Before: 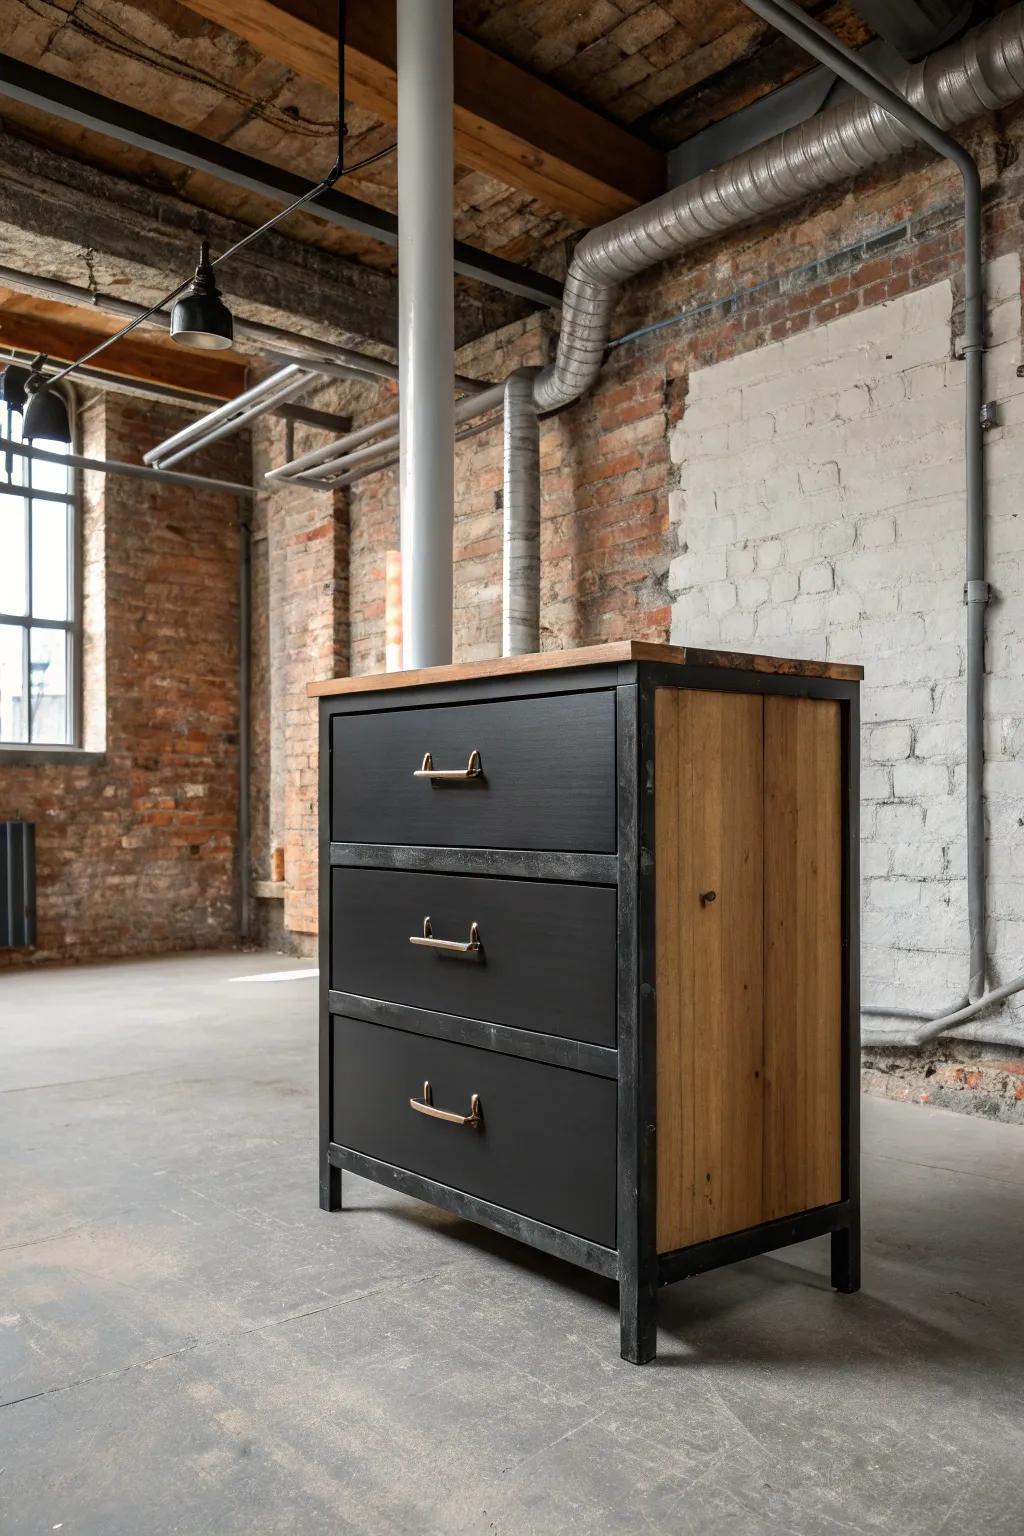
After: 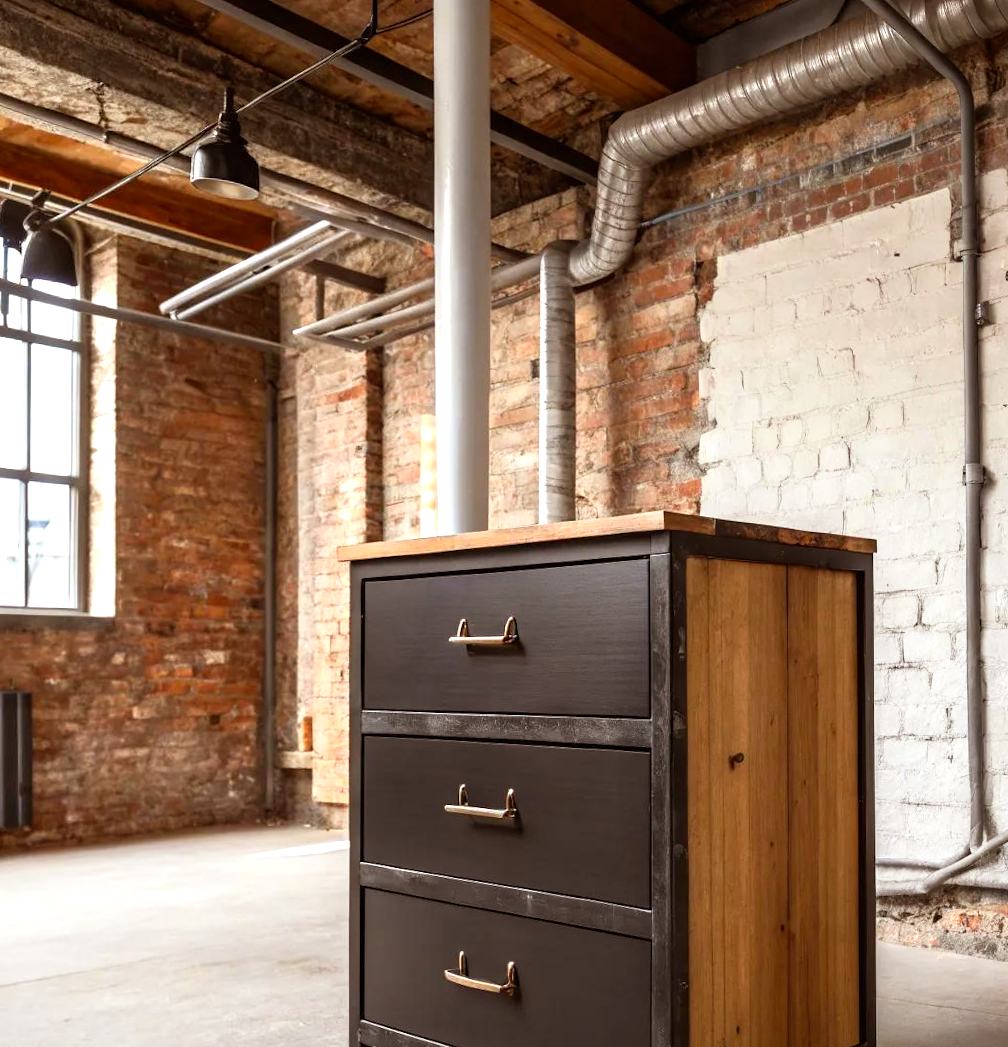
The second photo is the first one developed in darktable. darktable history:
rotate and perspective: rotation -0.013°, lens shift (vertical) -0.027, lens shift (horizontal) 0.178, crop left 0.016, crop right 0.989, crop top 0.082, crop bottom 0.918
rgb levels: mode RGB, independent channels, levels [[0, 0.5, 1], [0, 0.521, 1], [0, 0.536, 1]]
exposure: black level correction 0, exposure 0.5 EV, compensate exposure bias true, compensate highlight preservation false
shadows and highlights: shadows 0, highlights 40
crop: top 3.857%, bottom 21.132%
